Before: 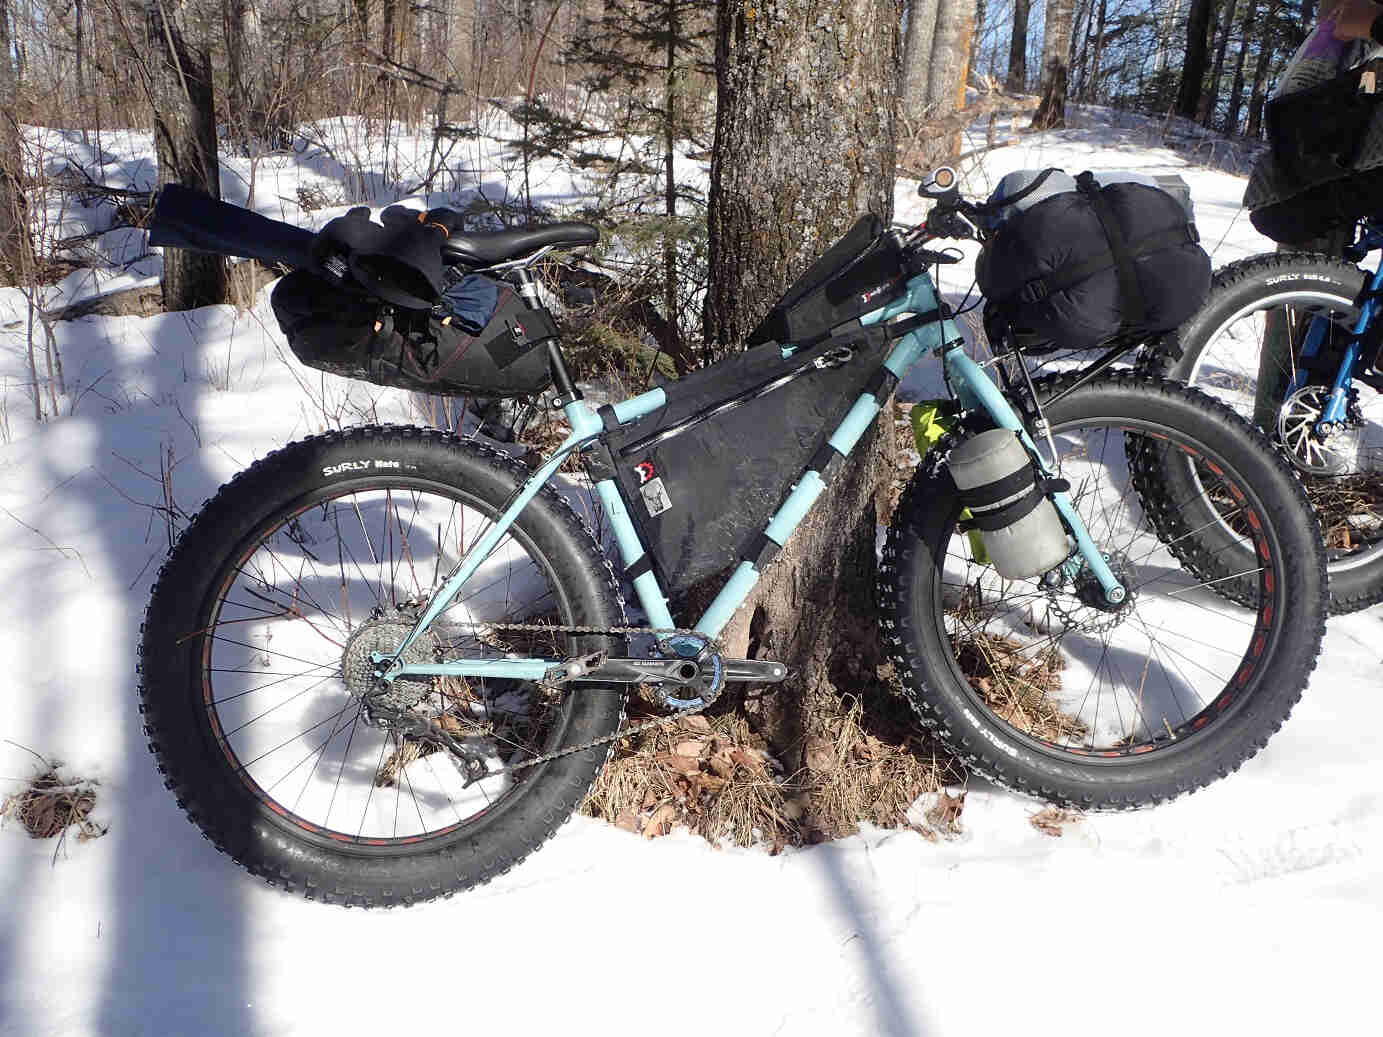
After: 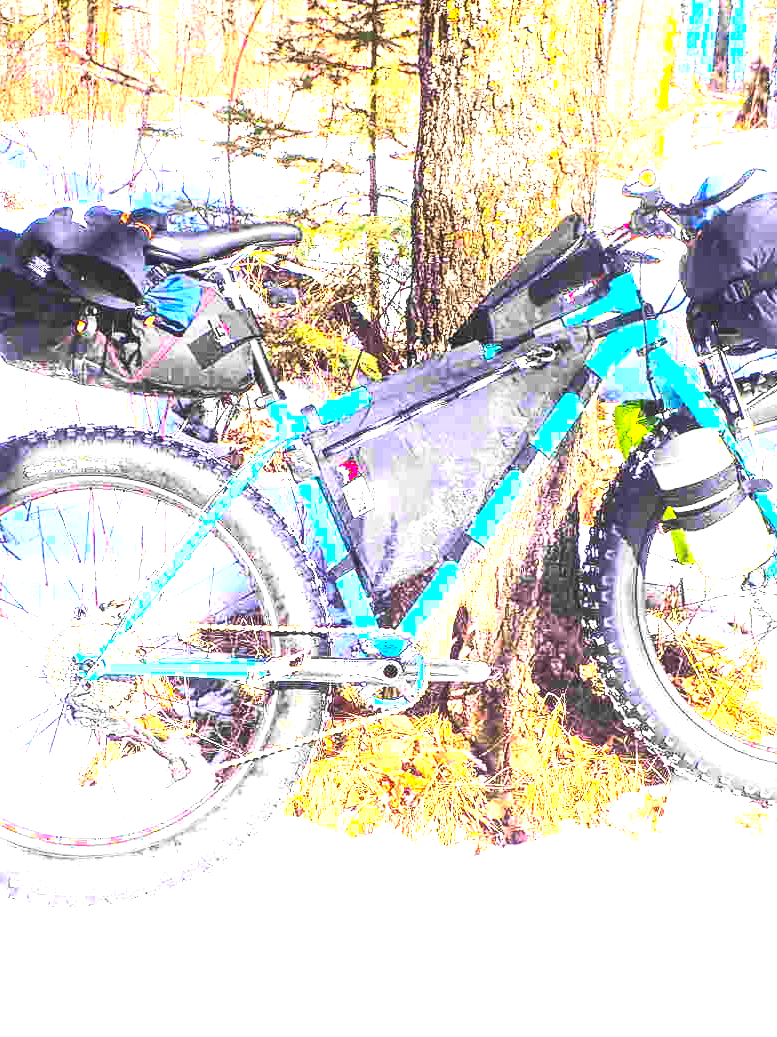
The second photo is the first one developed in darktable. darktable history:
color balance rgb: global offset › luminance 0.71%, perceptual saturation grading › global saturation -11.5%, perceptual brilliance grading › highlights 17.77%, perceptual brilliance grading › mid-tones 31.71%, perceptual brilliance grading › shadows -31.01%, global vibrance 50%
exposure: exposure 2.25 EV, compensate highlight preservation false
local contrast: detail 130%
contrast brightness saturation: contrast 0.2, brightness 0.2, saturation 0.8
crop: left 21.496%, right 22.254%
